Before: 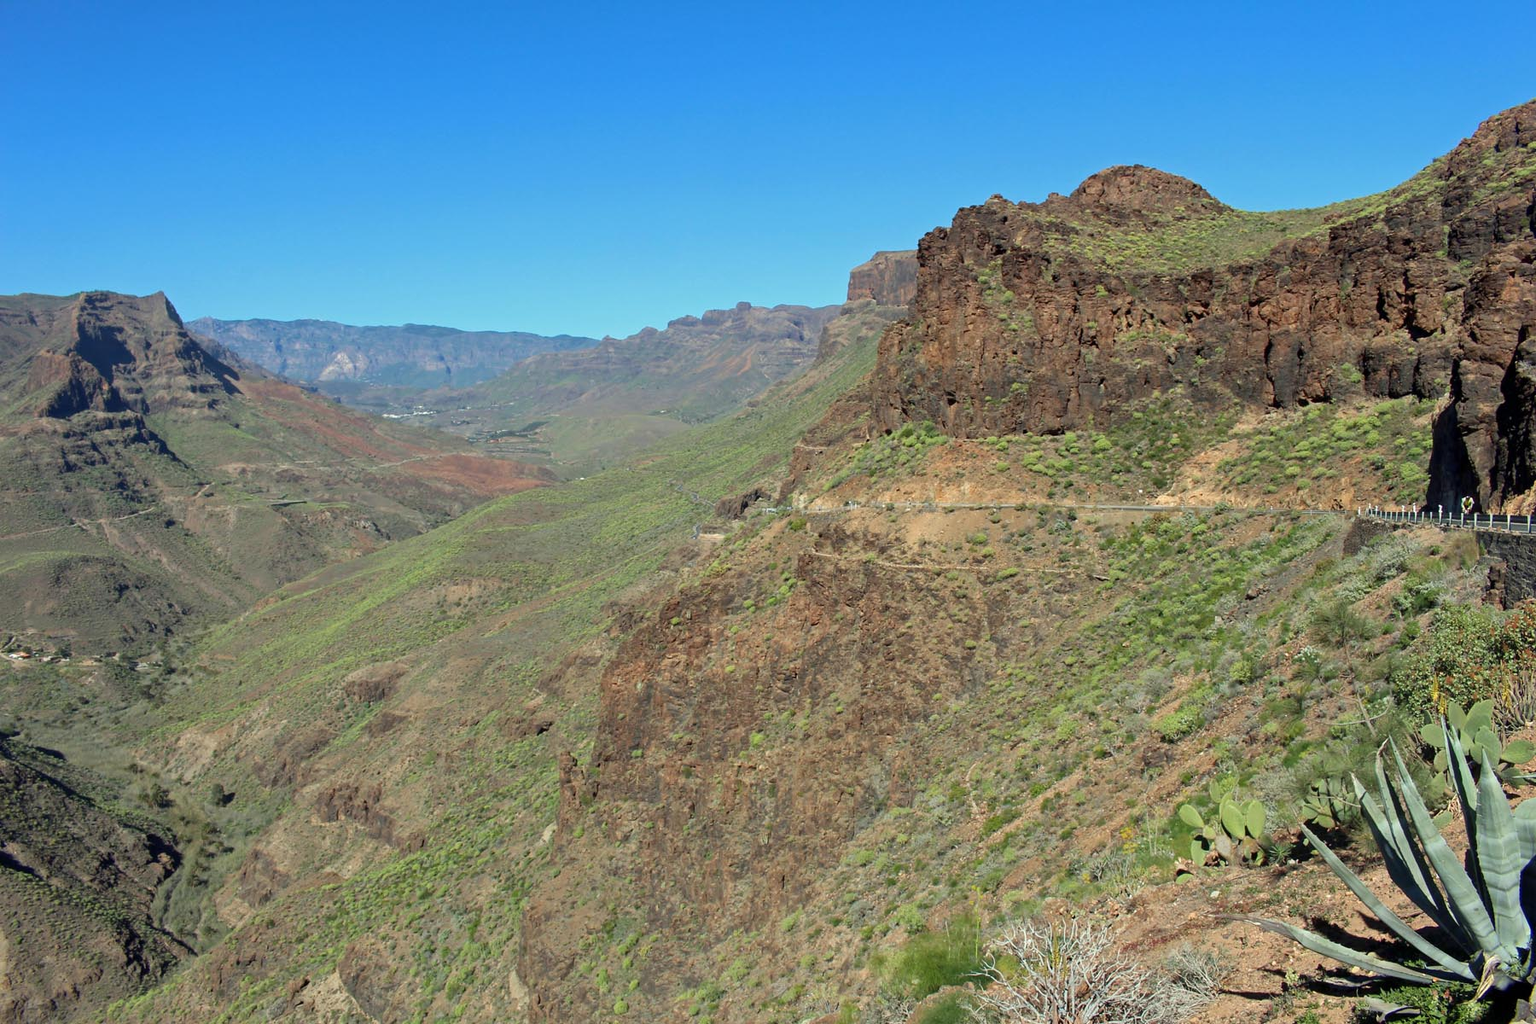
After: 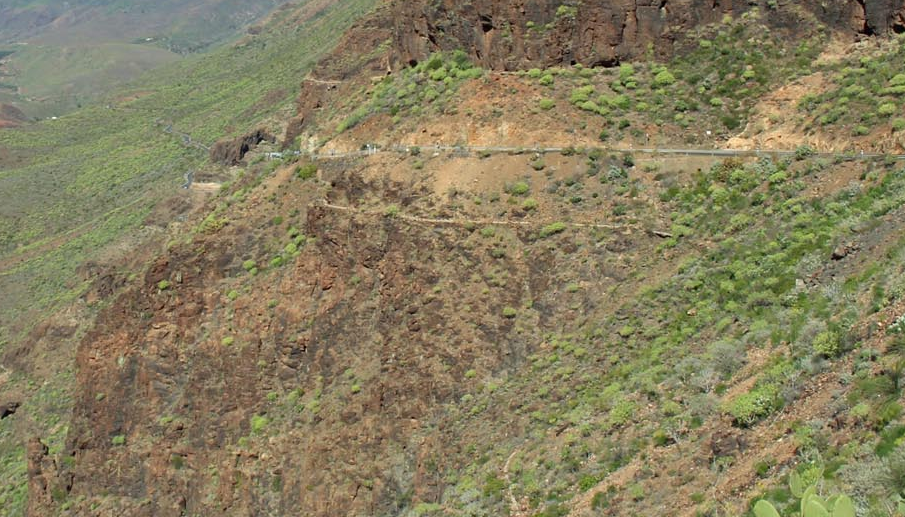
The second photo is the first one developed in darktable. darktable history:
crop: left 34.89%, top 36.94%, right 14.822%, bottom 19.969%
